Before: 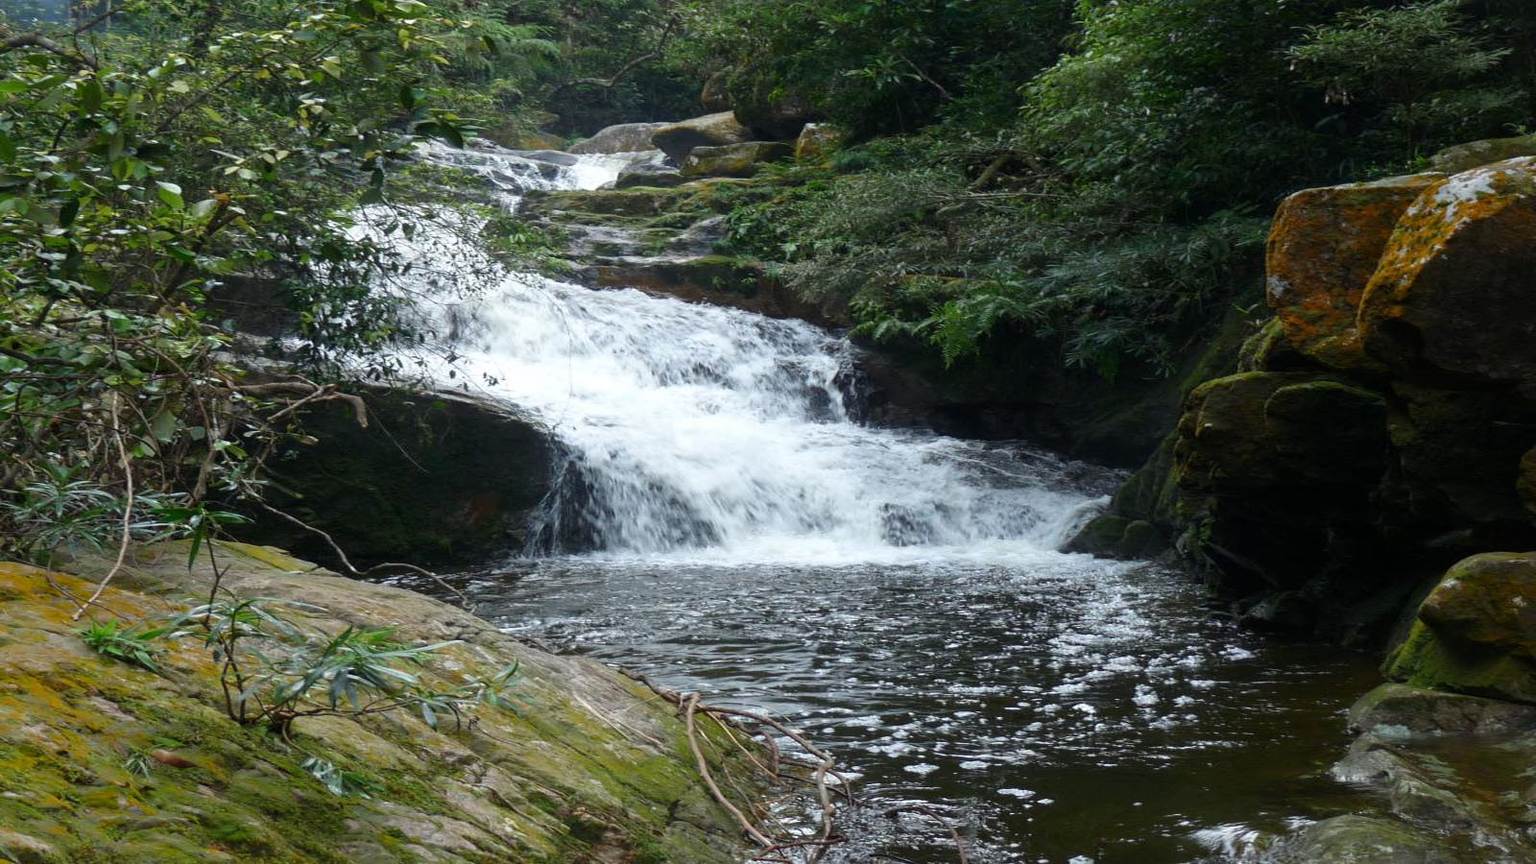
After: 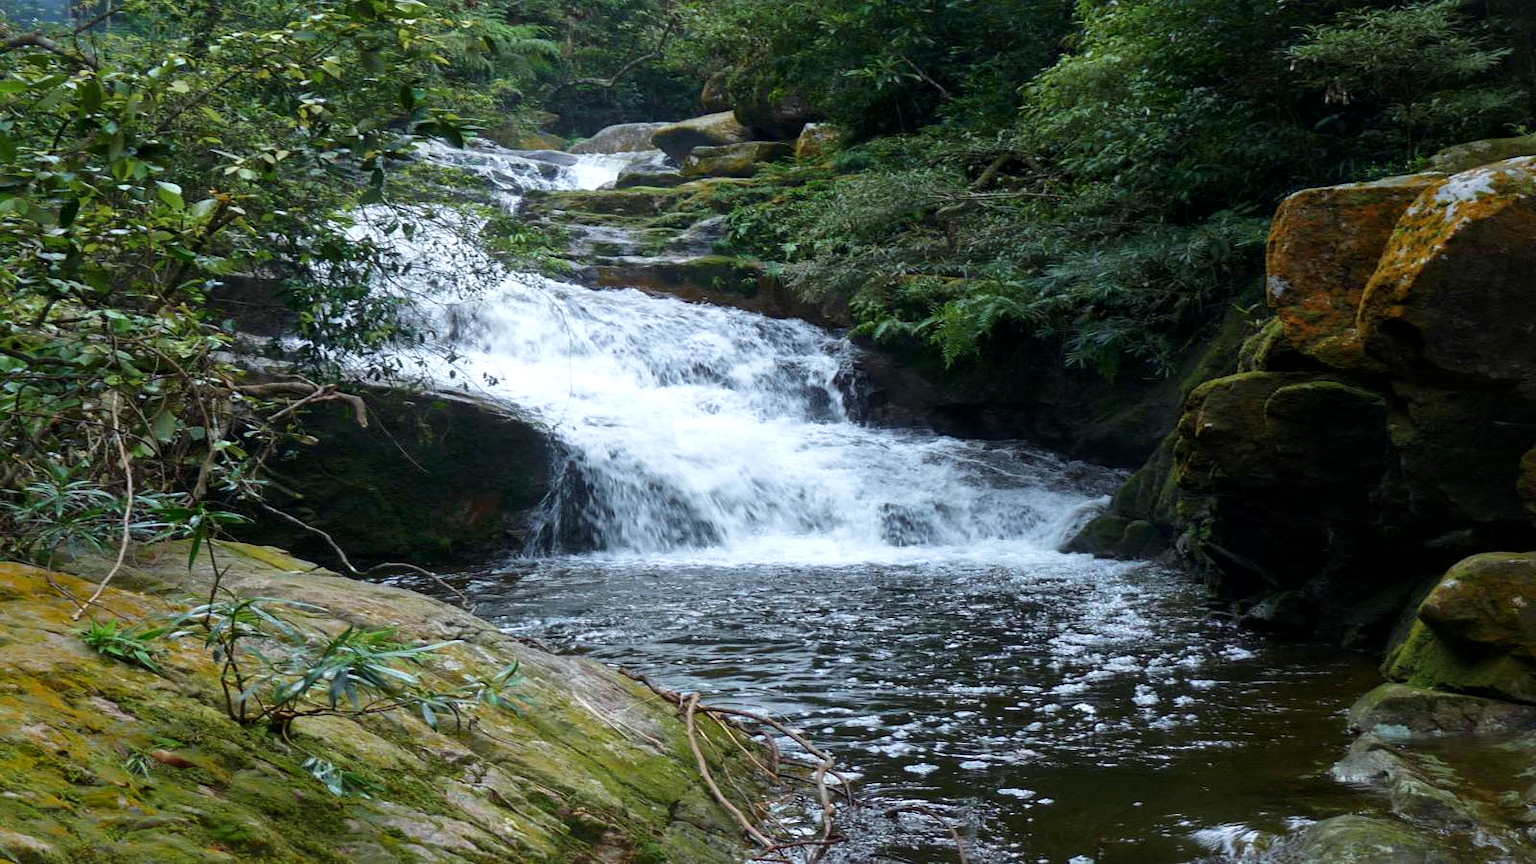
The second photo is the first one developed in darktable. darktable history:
velvia: on, module defaults
local contrast: mode bilateral grid, contrast 20, coarseness 50, detail 130%, midtone range 0.2
white balance: red 0.976, blue 1.04
